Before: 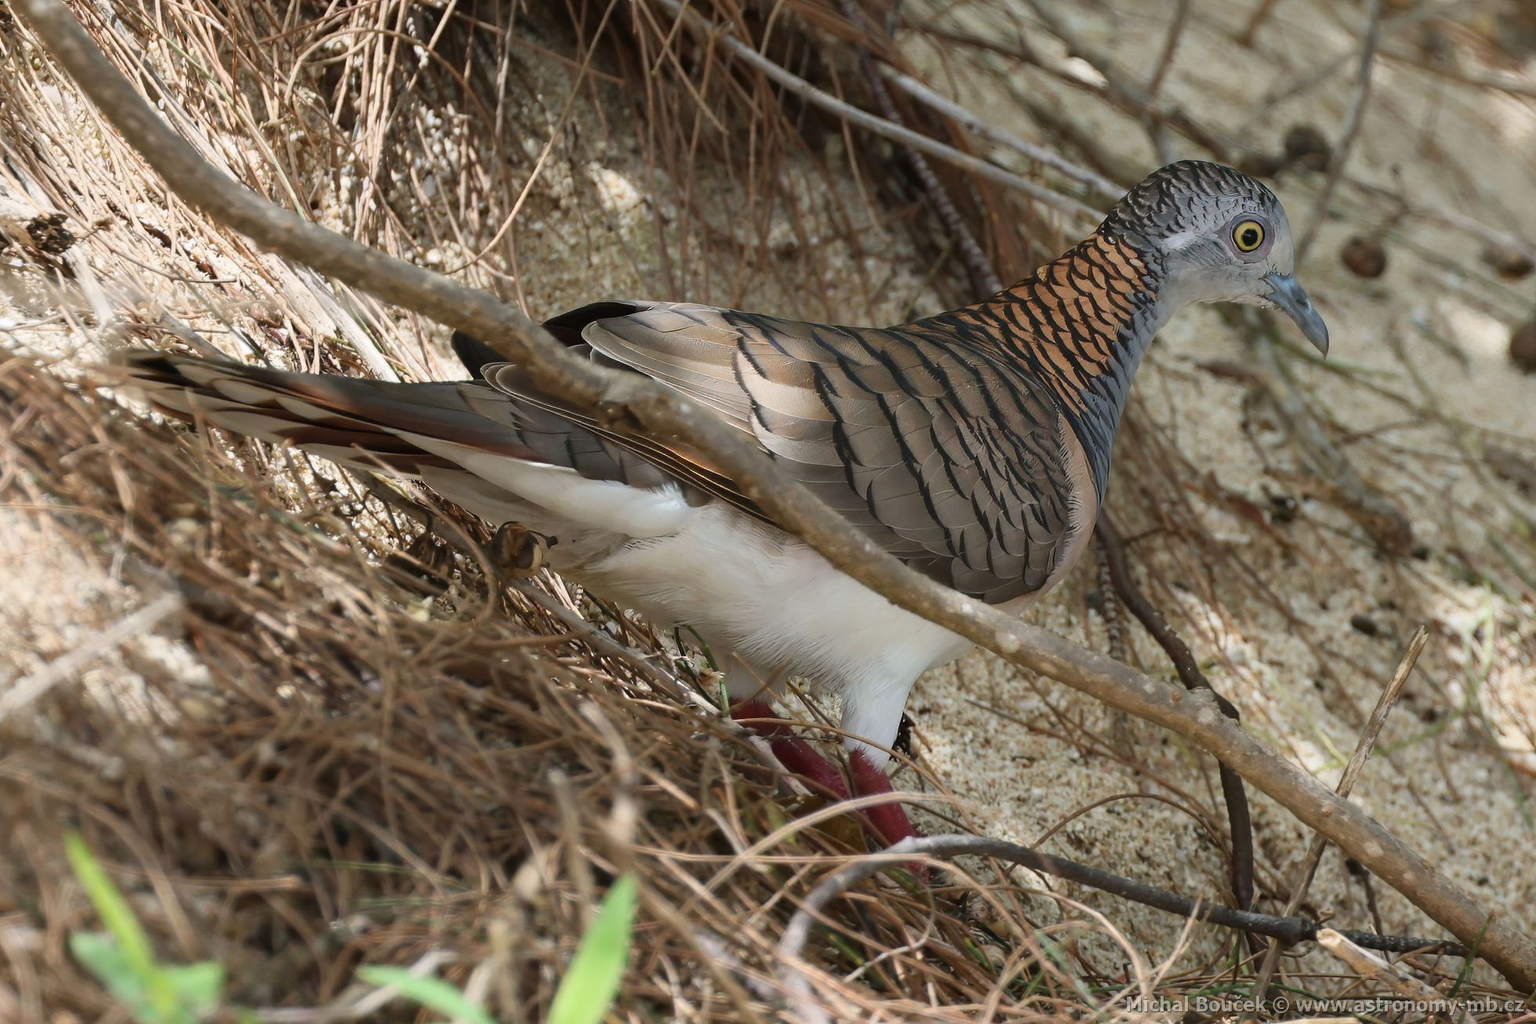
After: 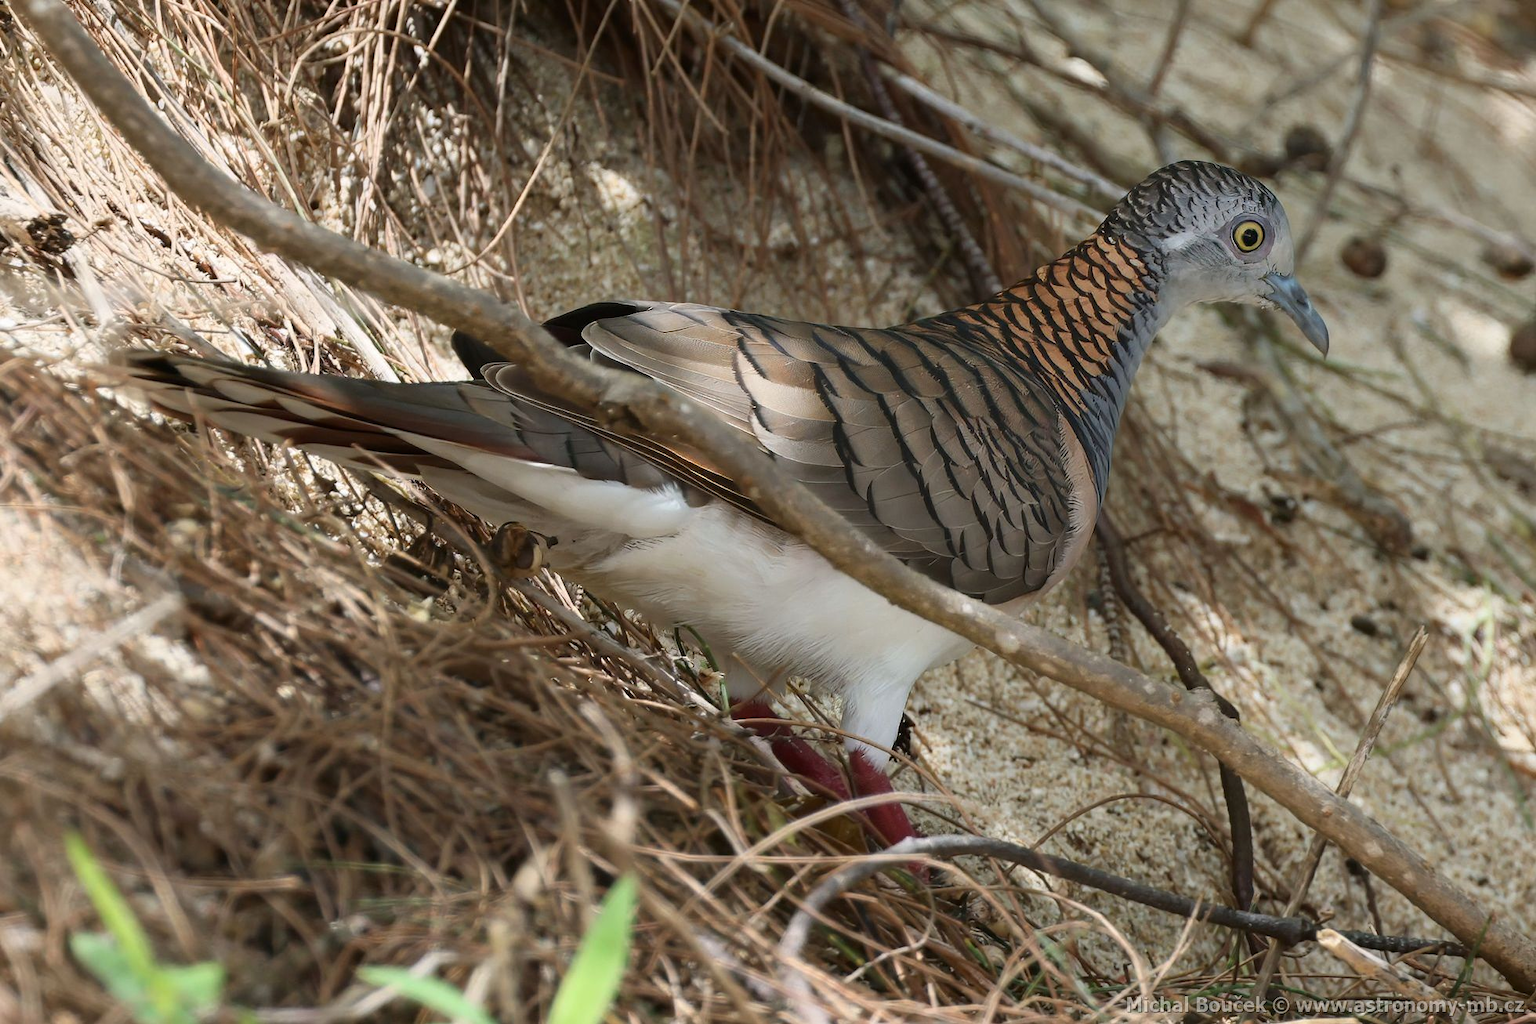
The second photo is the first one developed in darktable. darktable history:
shadows and highlights: shadows -31.71, highlights 29.18
